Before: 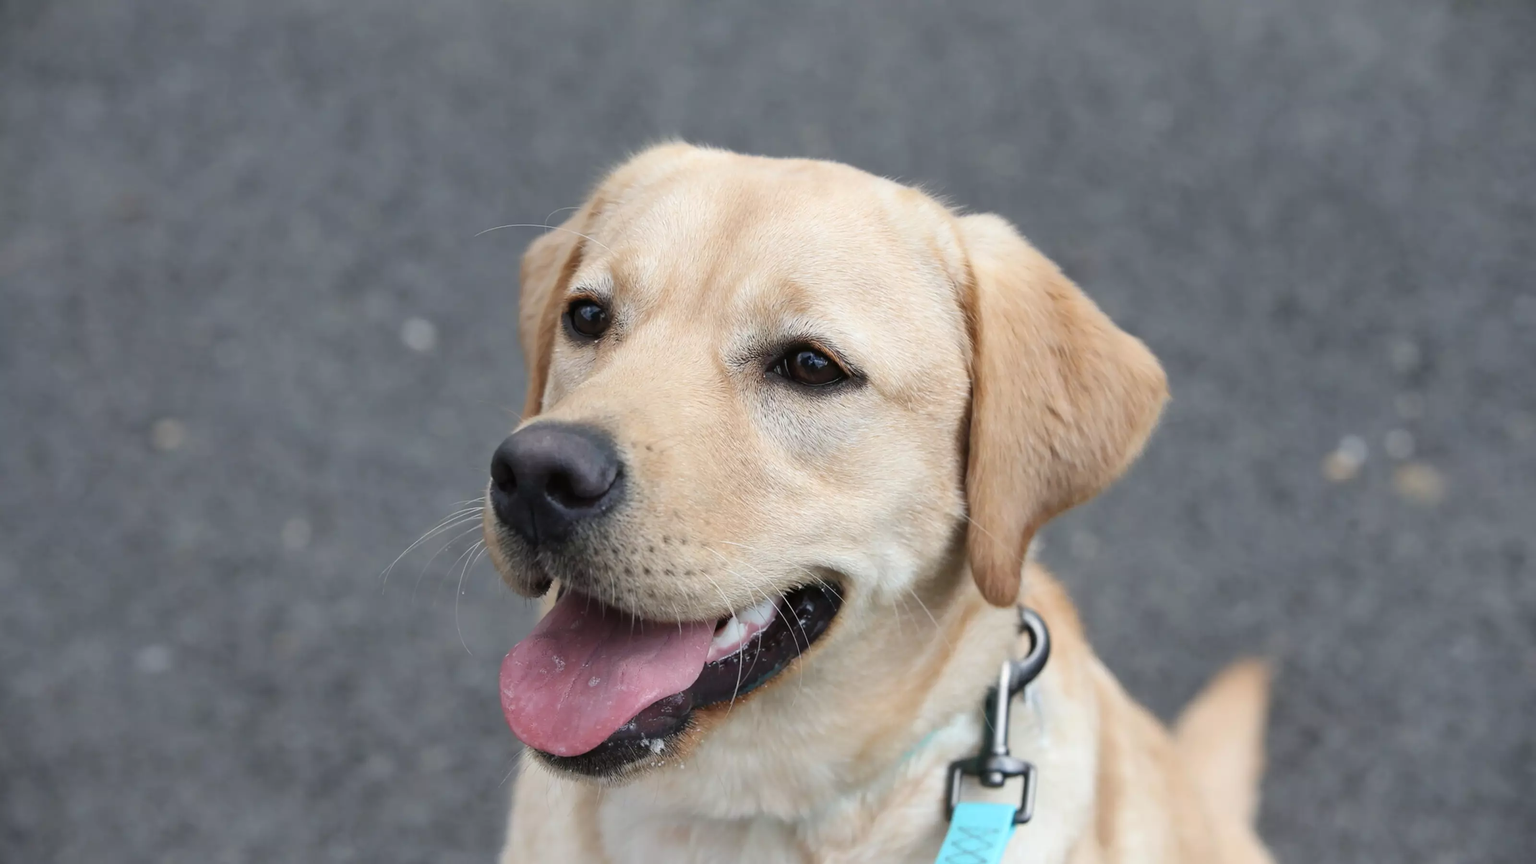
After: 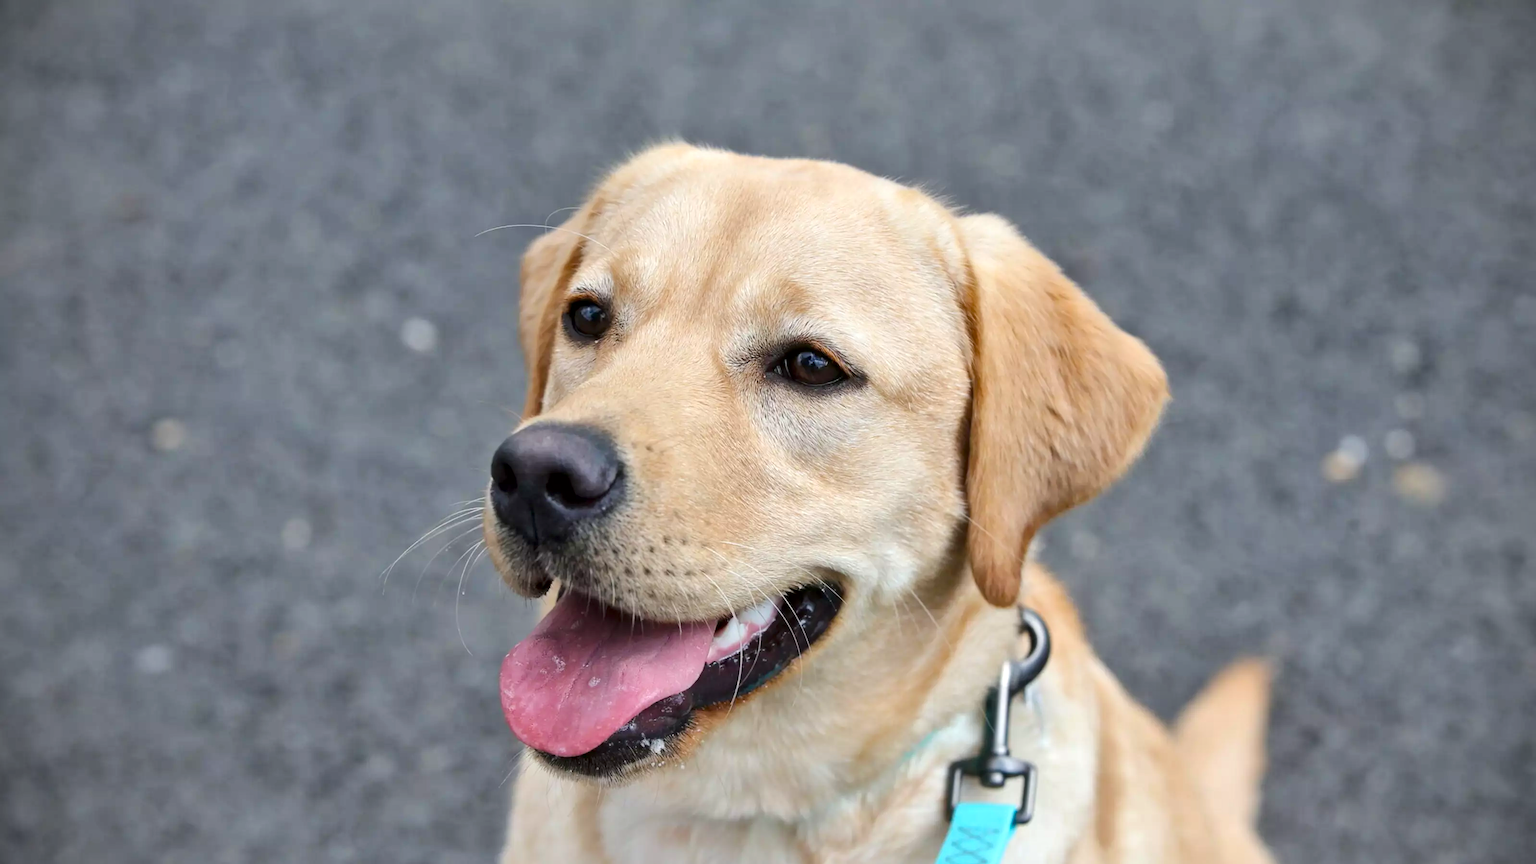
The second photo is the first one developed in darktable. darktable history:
local contrast: mode bilateral grid, contrast 25, coarseness 47, detail 151%, midtone range 0.2
vignetting: fall-off radius 60.92%
color balance rgb: perceptual saturation grading › global saturation 25%, perceptual brilliance grading › mid-tones 10%, perceptual brilliance grading › shadows 15%, global vibrance 20%
